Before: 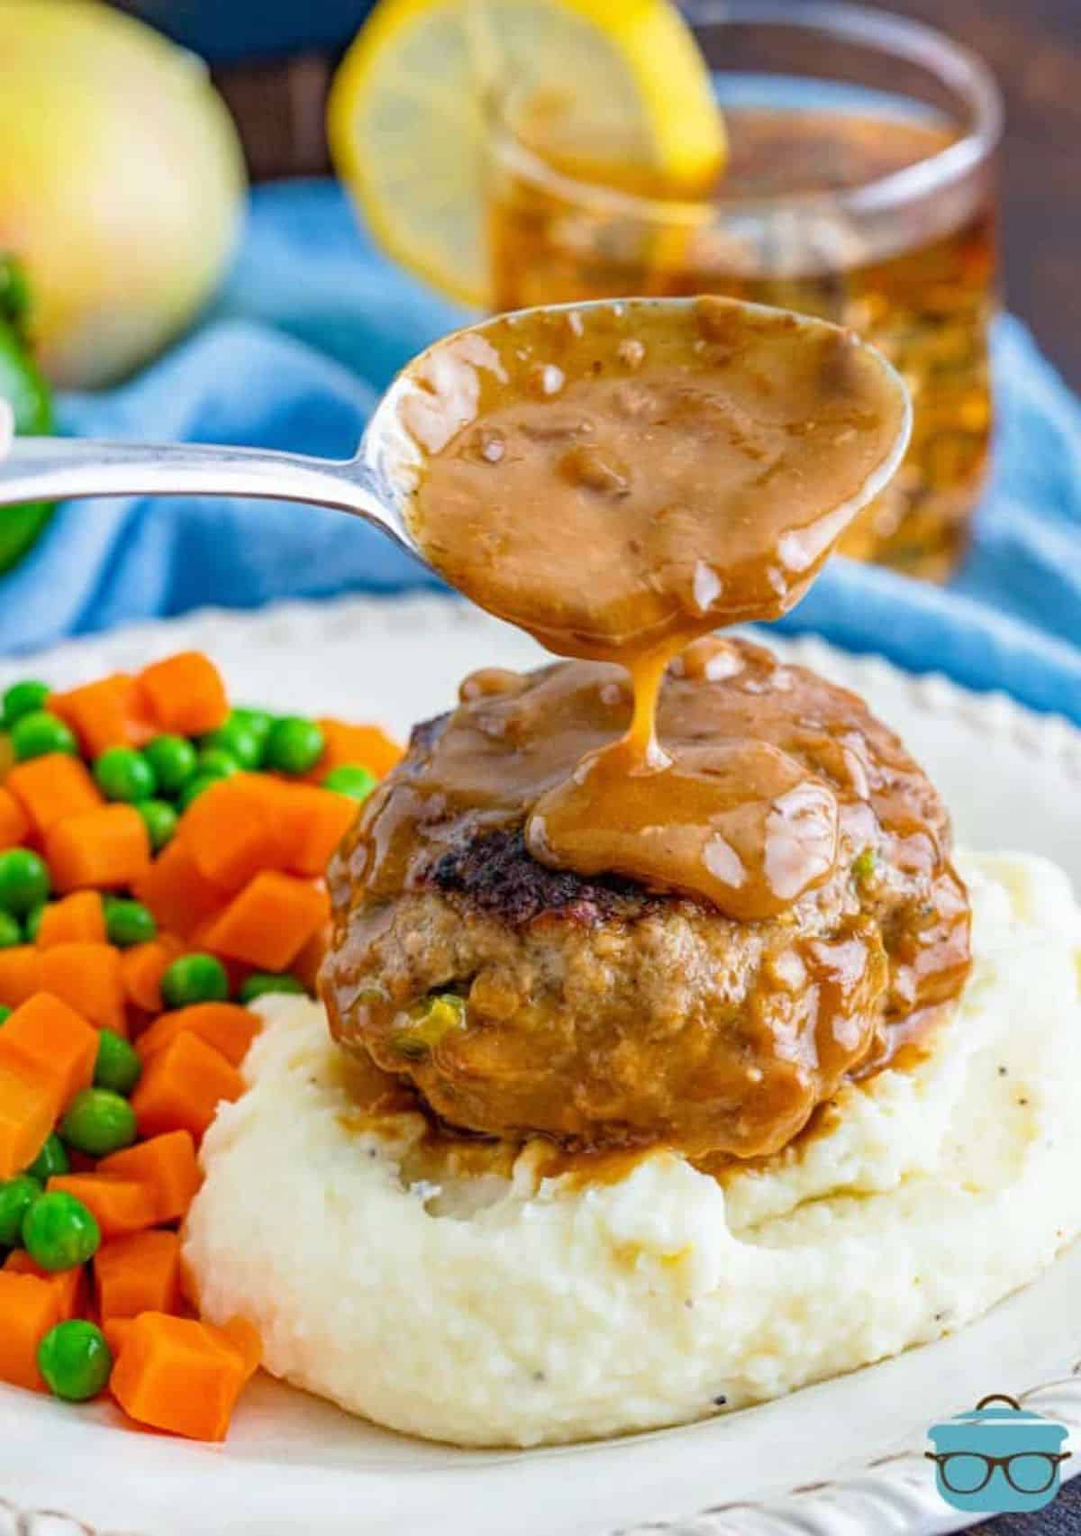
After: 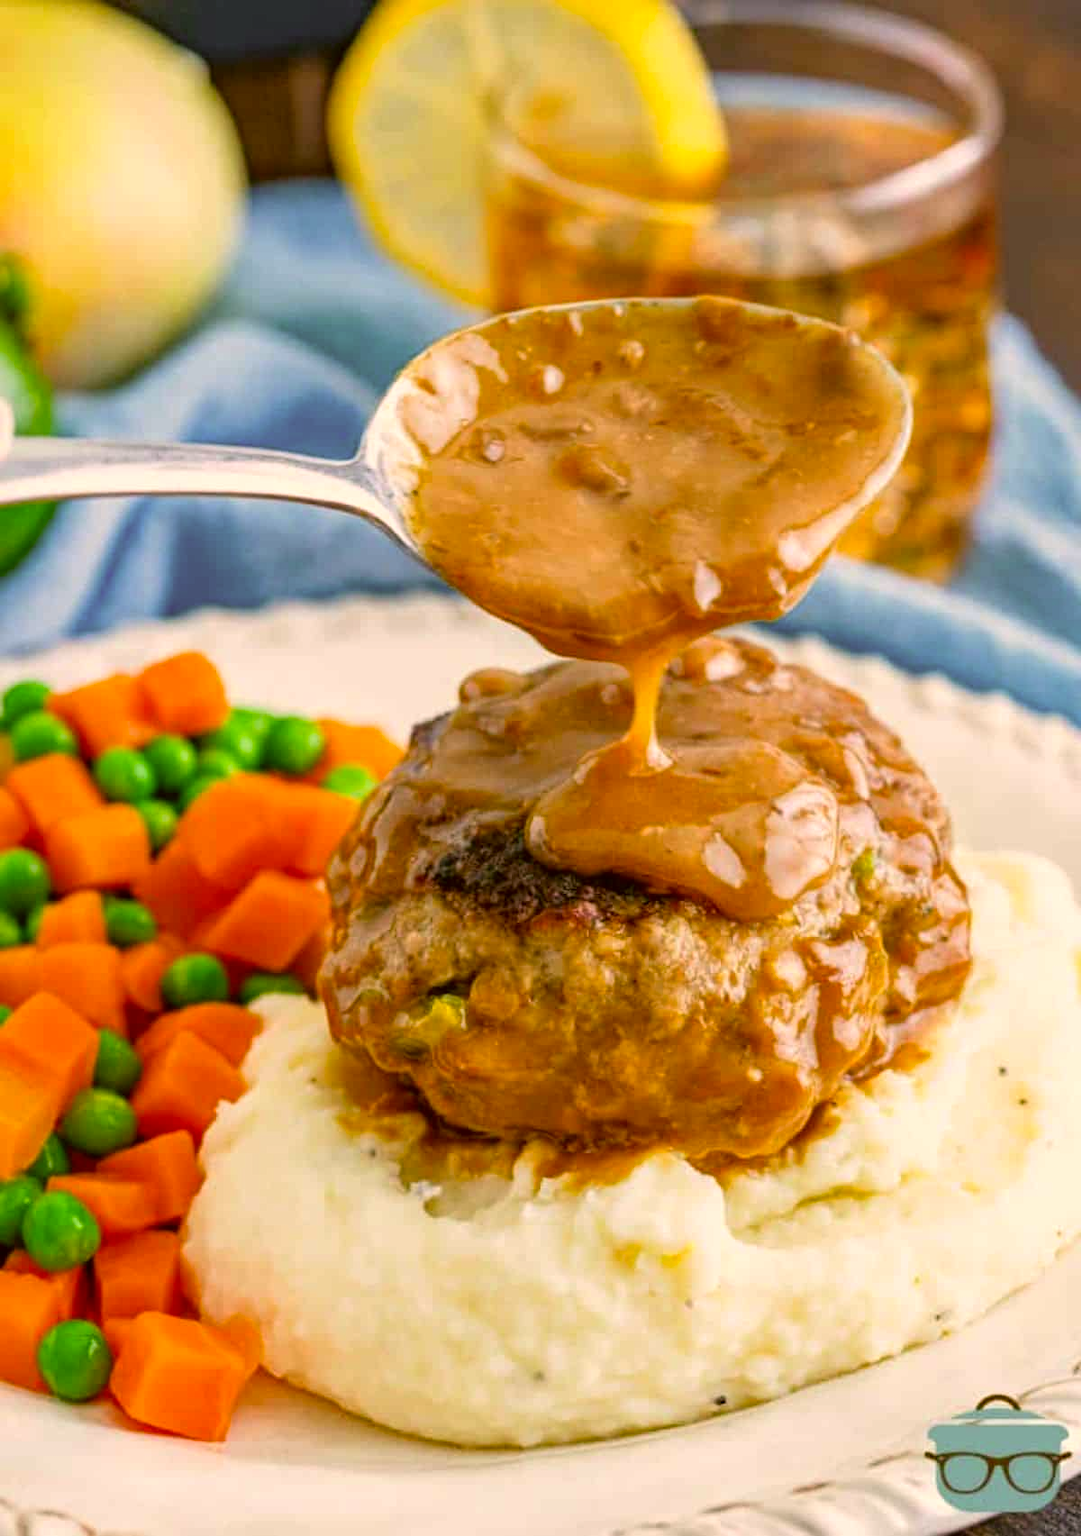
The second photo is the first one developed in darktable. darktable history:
white balance: red 1, blue 1
color correction: highlights a* 8.98, highlights b* 15.09, shadows a* -0.49, shadows b* 26.52
